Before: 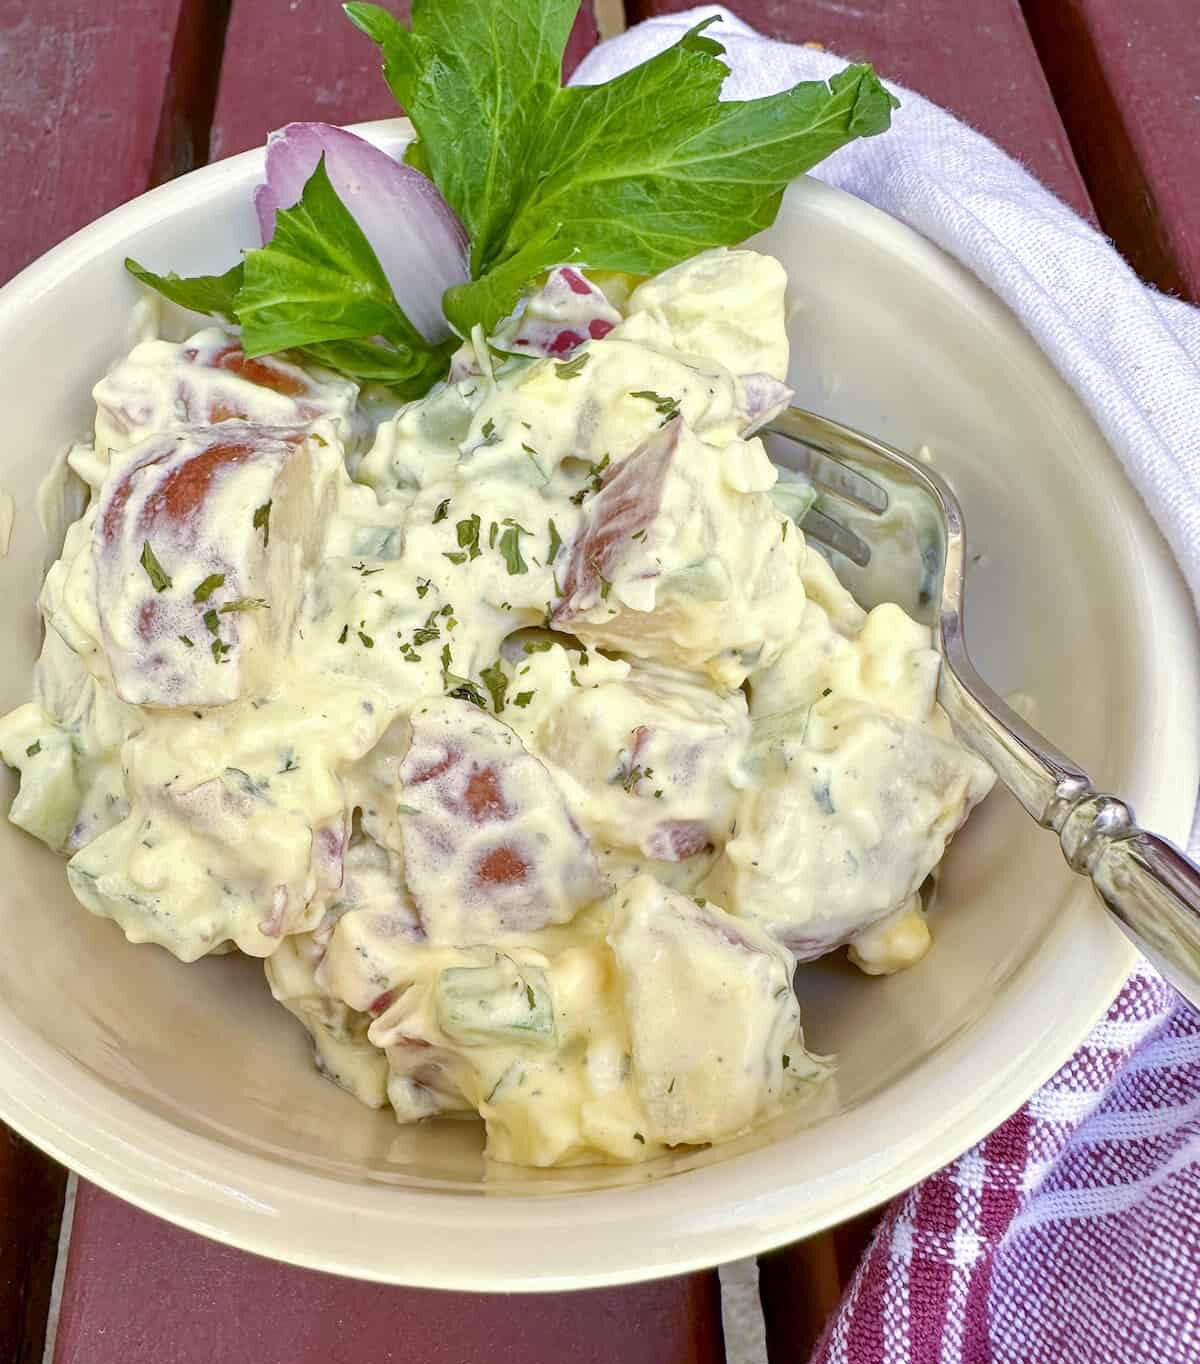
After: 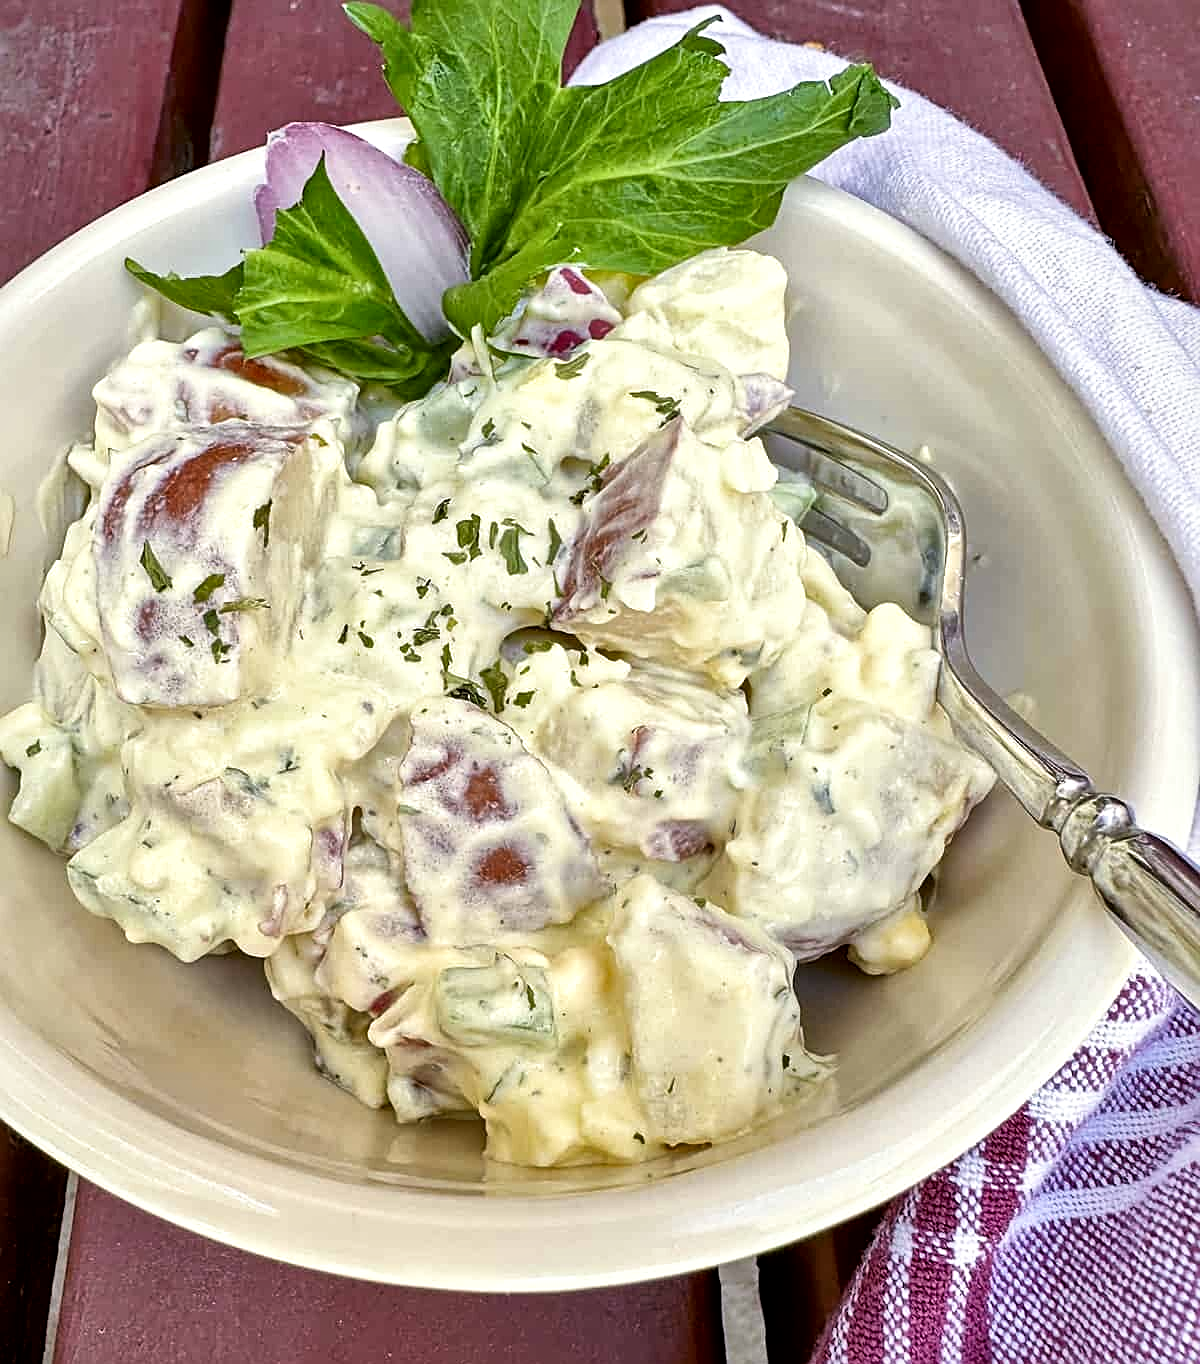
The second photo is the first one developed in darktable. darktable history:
local contrast: mode bilateral grid, contrast 49, coarseness 51, detail 150%, midtone range 0.2
sharpen: on, module defaults
filmic rgb: black relative exposure -12.14 EV, white relative exposure 2.8 EV, threshold 5.96 EV, target black luminance 0%, hardness 8.08, latitude 70.43%, contrast 1.138, highlights saturation mix 11.21%, shadows ↔ highlights balance -0.388%, add noise in highlights 0.001, color science v3 (2019), use custom middle-gray values true, contrast in highlights soft, enable highlight reconstruction true
